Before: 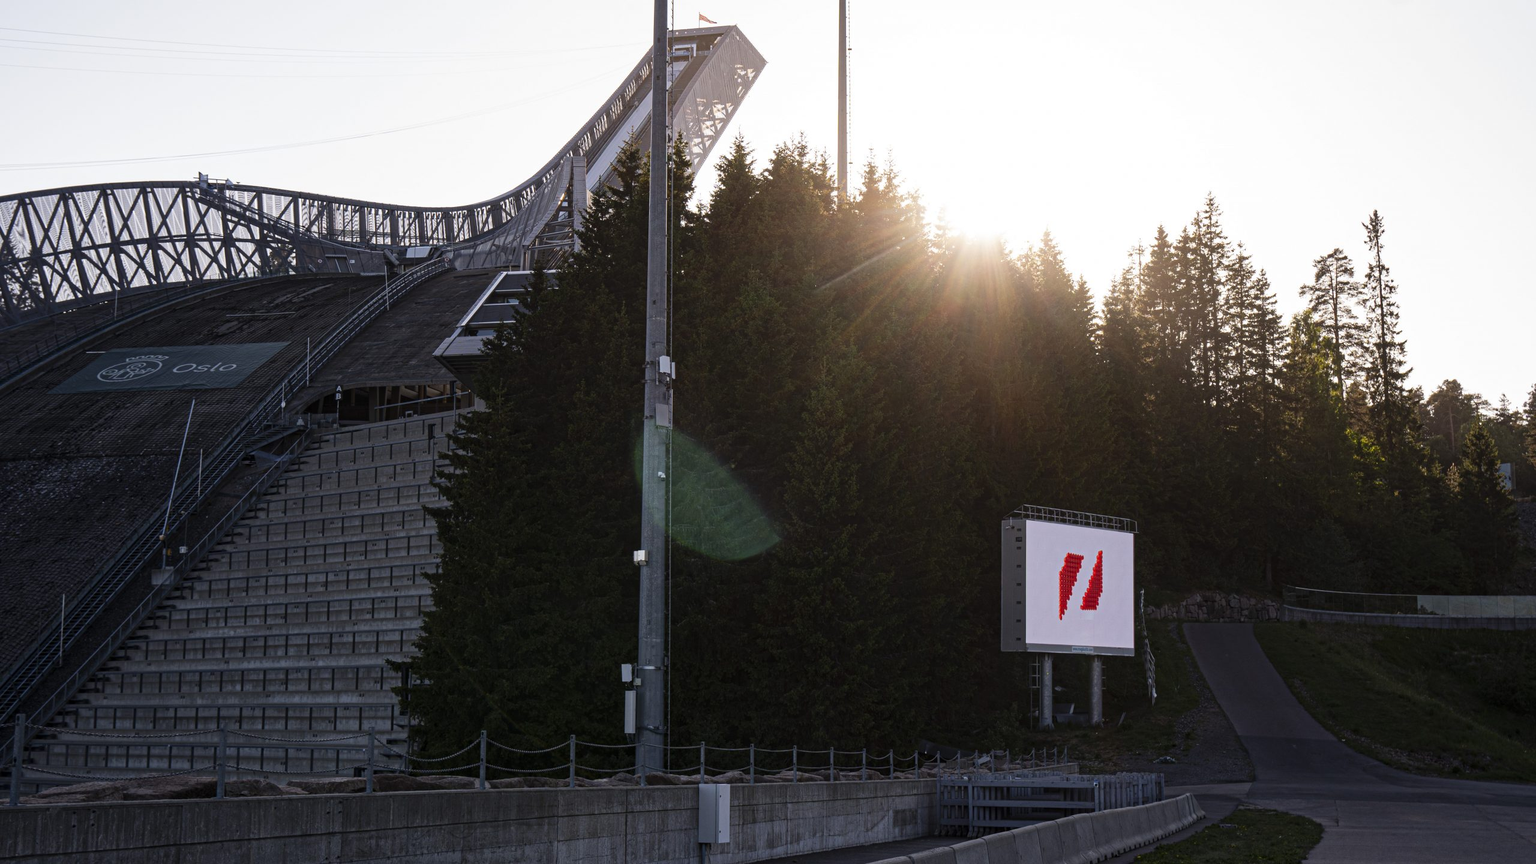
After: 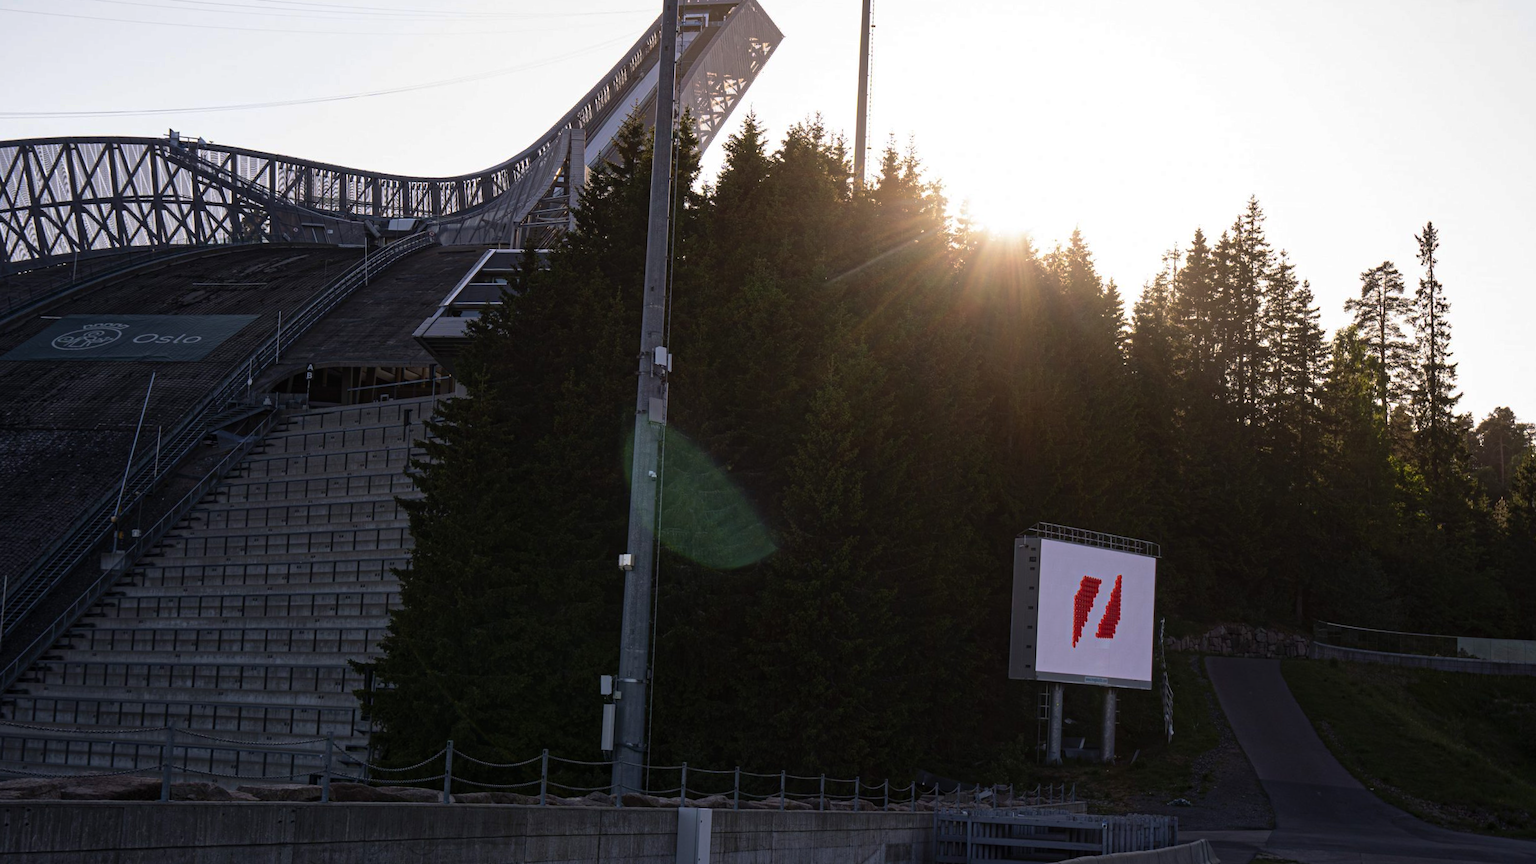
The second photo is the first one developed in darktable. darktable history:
crop and rotate: angle -2.38°
tone equalizer: on, module defaults
base curve: curves: ch0 [(0, 0) (0.595, 0.418) (1, 1)], preserve colors none
velvia: on, module defaults
rotate and perspective: automatic cropping original format, crop left 0, crop top 0
